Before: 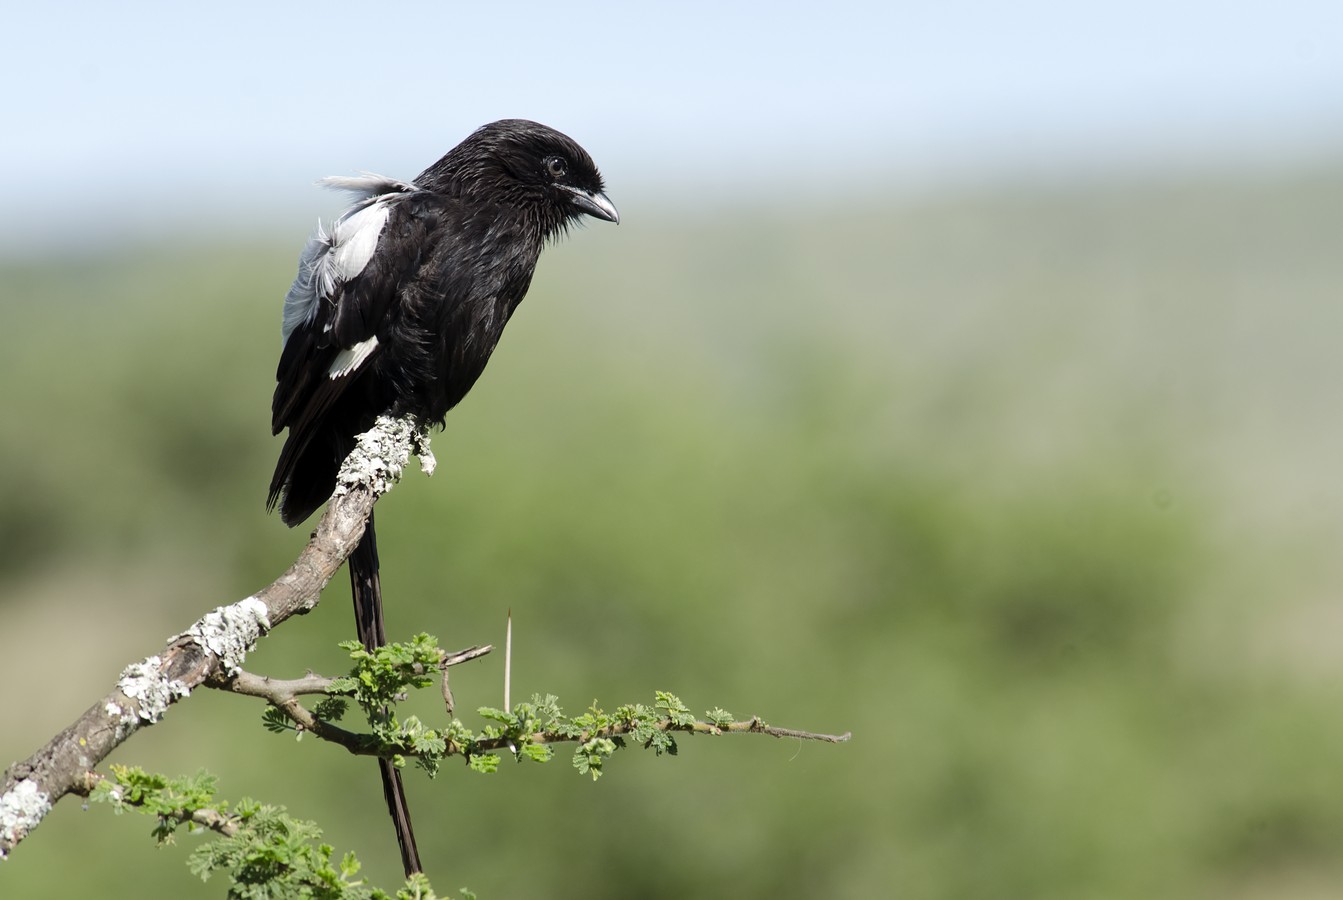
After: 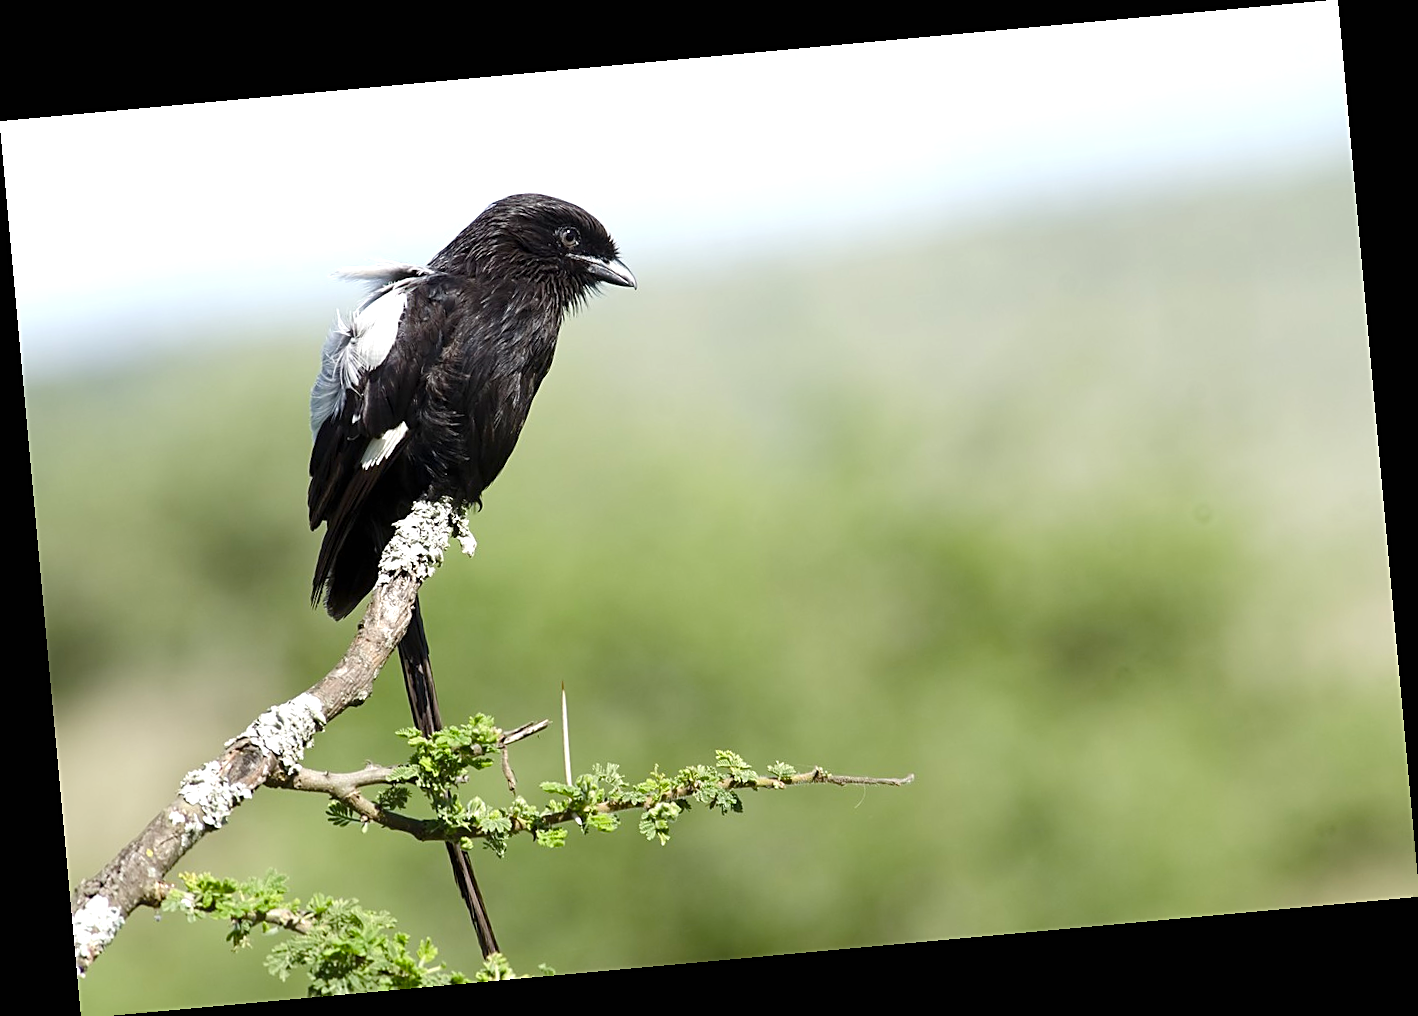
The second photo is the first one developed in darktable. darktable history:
exposure: black level correction 0, exposure 0.5 EV, compensate highlight preservation false
rotate and perspective: rotation -5.2°, automatic cropping off
sharpen: on, module defaults
crop: bottom 0.071%
color balance rgb: perceptual saturation grading › global saturation 20%, perceptual saturation grading › highlights -25%, perceptual saturation grading › shadows 25%
